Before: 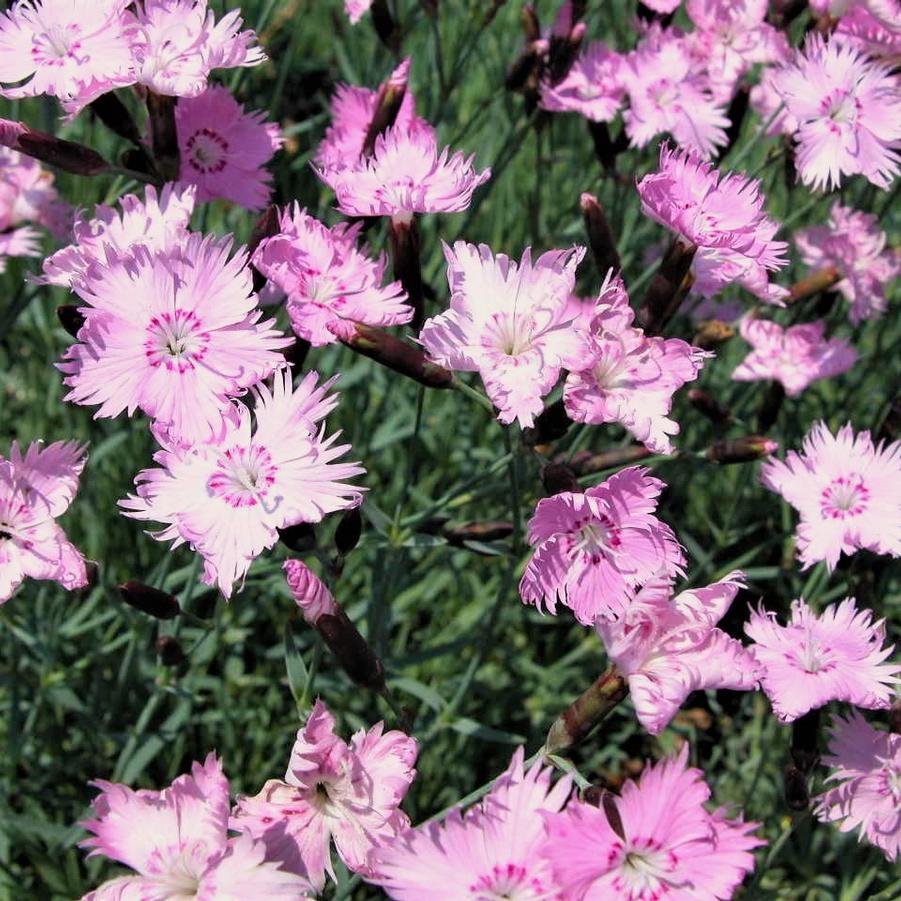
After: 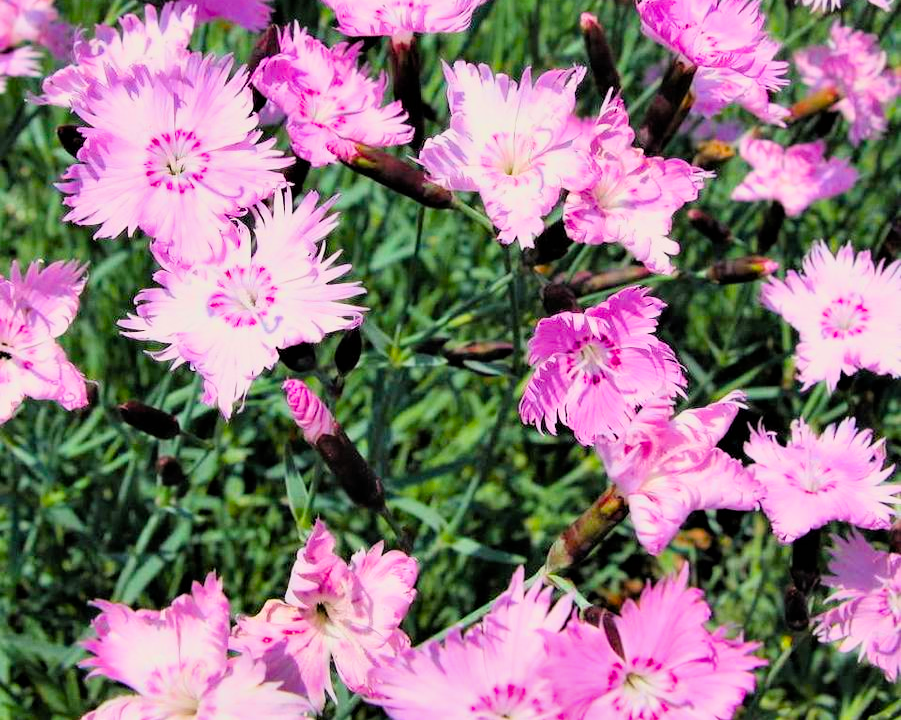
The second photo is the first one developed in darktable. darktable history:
exposure: black level correction 0, exposure 1 EV, compensate exposure bias true, compensate highlight preservation false
crop and rotate: top 19.998%
filmic rgb: black relative exposure -7.65 EV, white relative exposure 4.56 EV, hardness 3.61, color science v6 (2022)
shadows and highlights: soften with gaussian
color balance rgb: linear chroma grading › global chroma 15%, perceptual saturation grading › global saturation 30%
